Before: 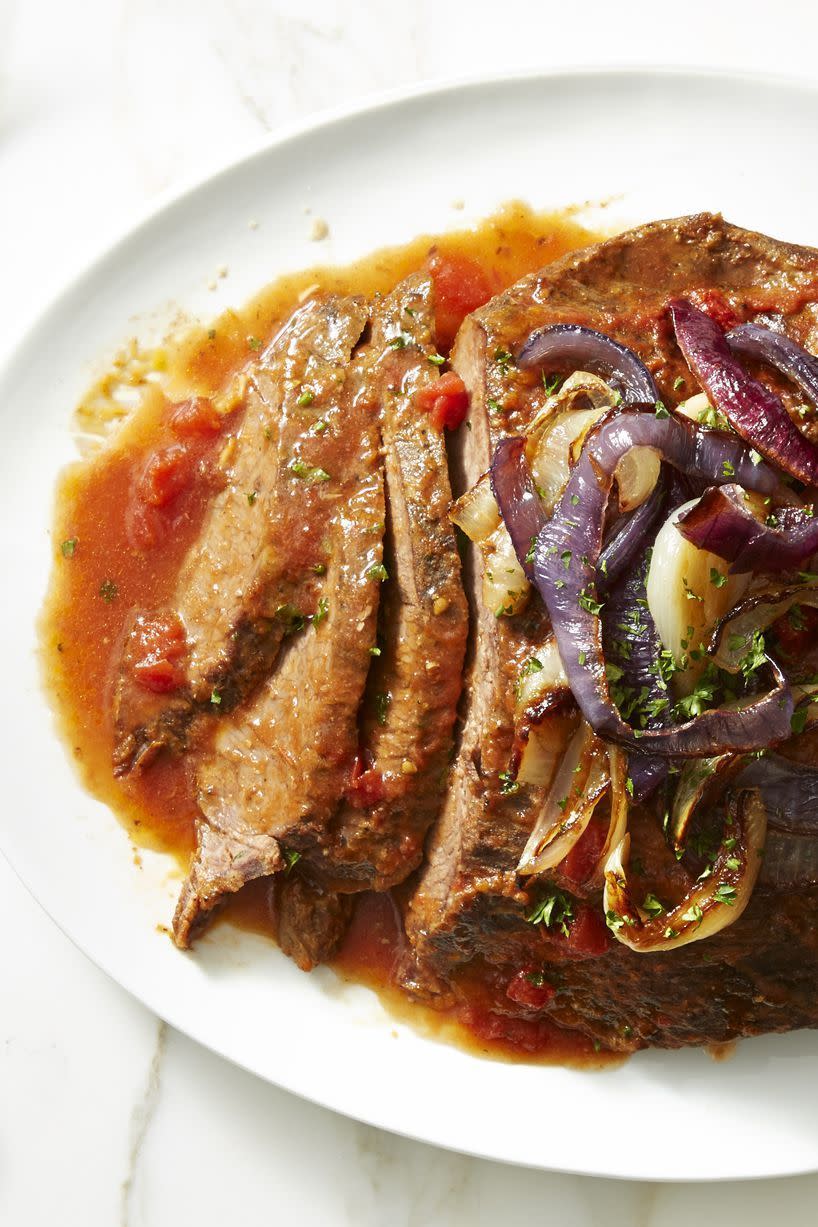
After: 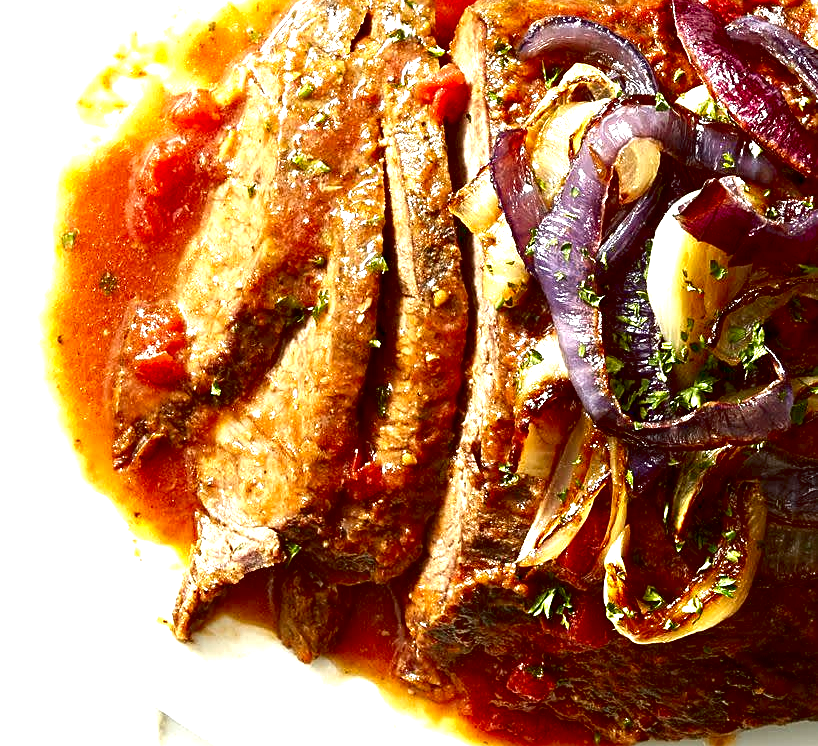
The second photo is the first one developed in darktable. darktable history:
exposure: black level correction 0.011, exposure 1.077 EV, compensate highlight preservation false
sharpen: on, module defaults
contrast brightness saturation: brightness -0.207, saturation 0.078
crop and rotate: top 25.16%, bottom 14.034%
